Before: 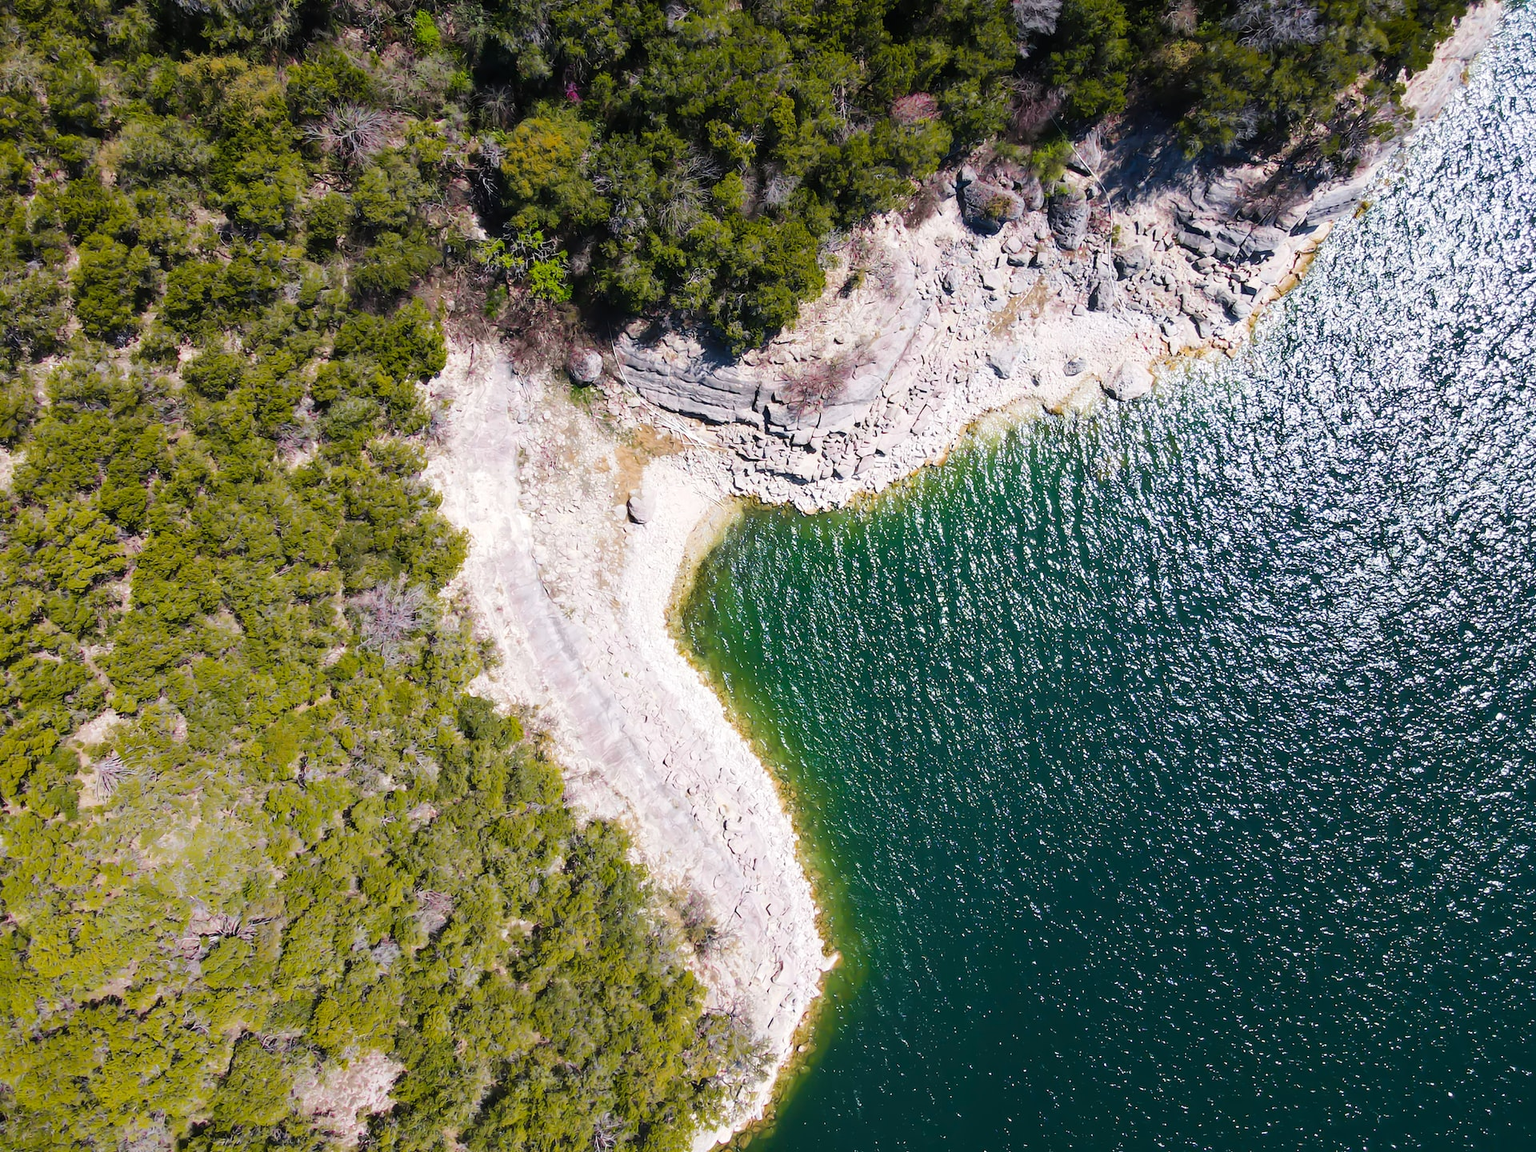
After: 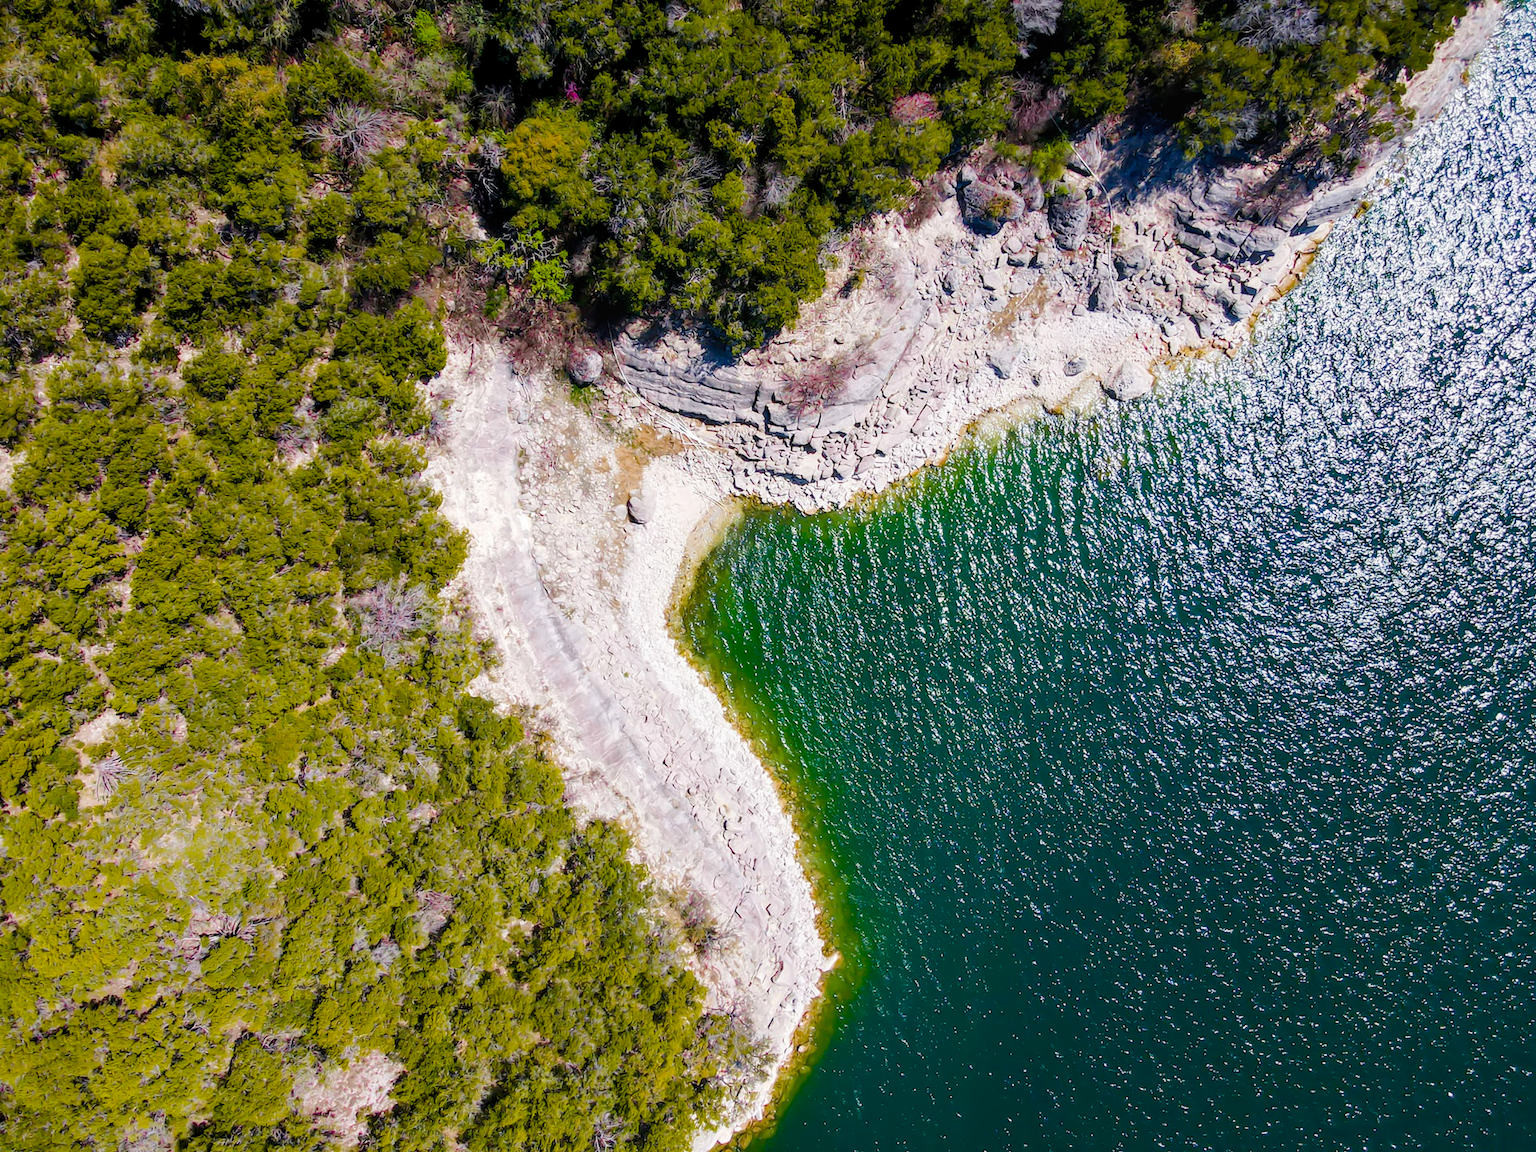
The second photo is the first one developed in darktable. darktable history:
local contrast: detail 116%
color balance rgb: global offset › luminance -0.484%, perceptual saturation grading › global saturation 34.872%, perceptual saturation grading › highlights -29.836%, perceptual saturation grading › shadows 36.15%
shadows and highlights: shadows 25.13, highlights -24.44
